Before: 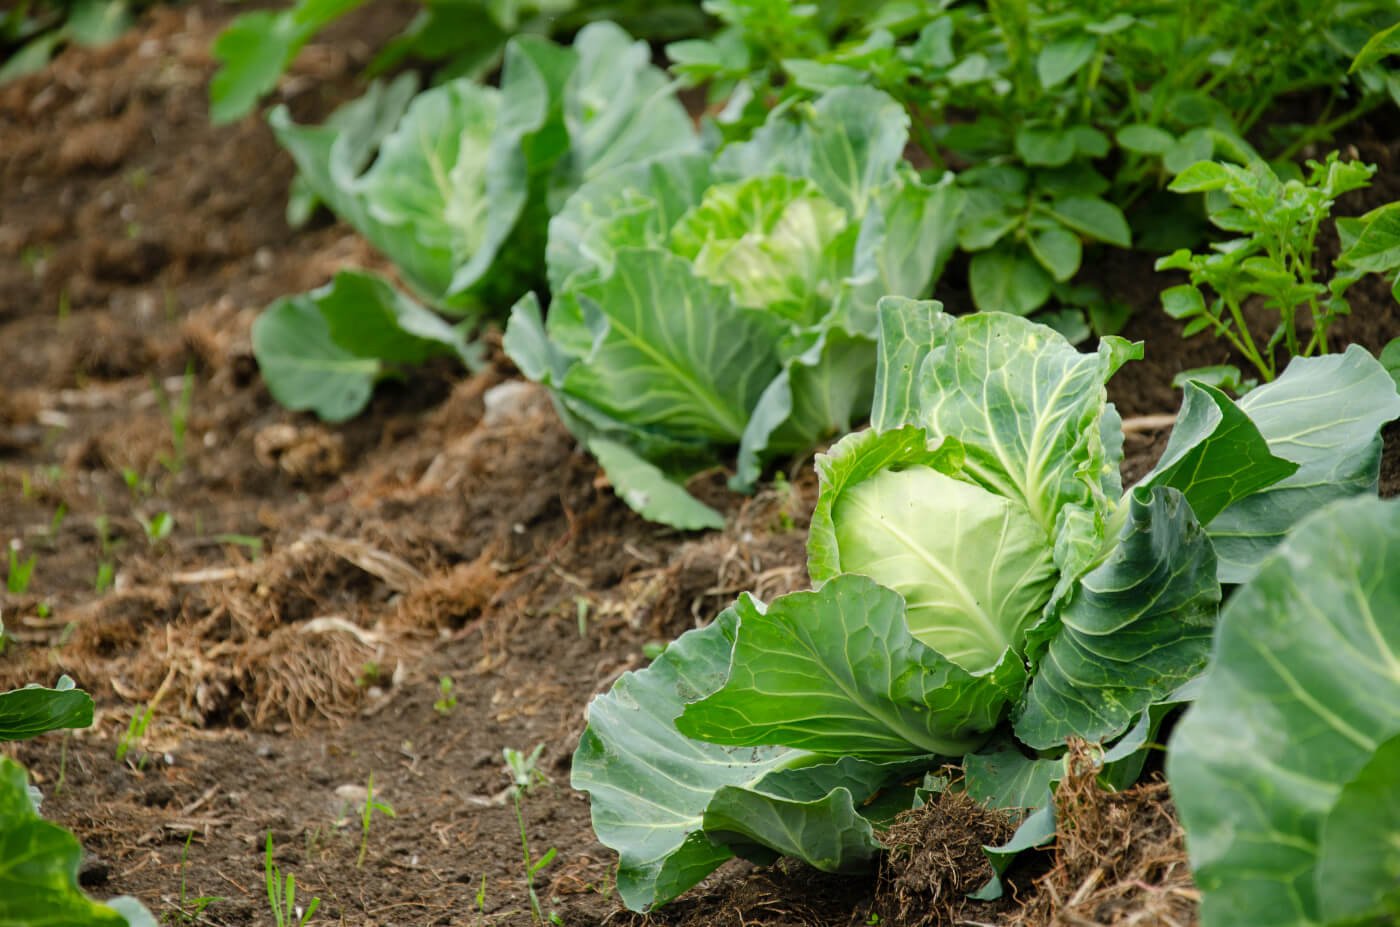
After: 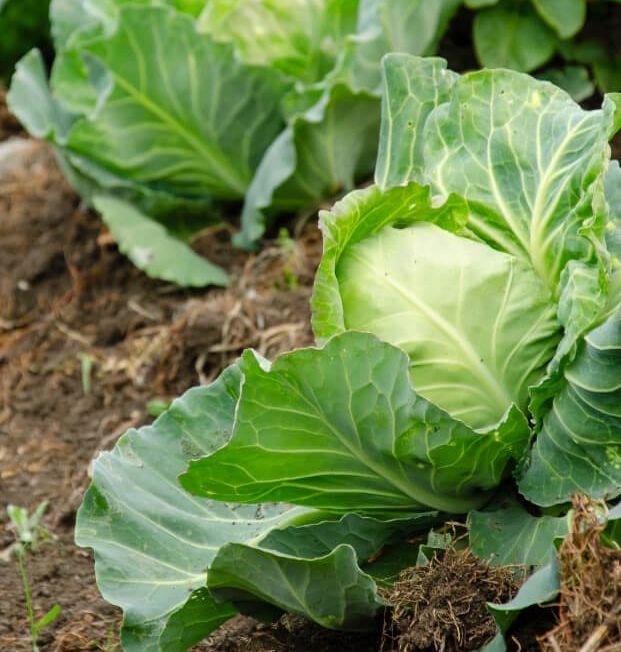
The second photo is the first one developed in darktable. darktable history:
crop: left 35.432%, top 26.233%, right 20.145%, bottom 3.432%
tone equalizer: on, module defaults
